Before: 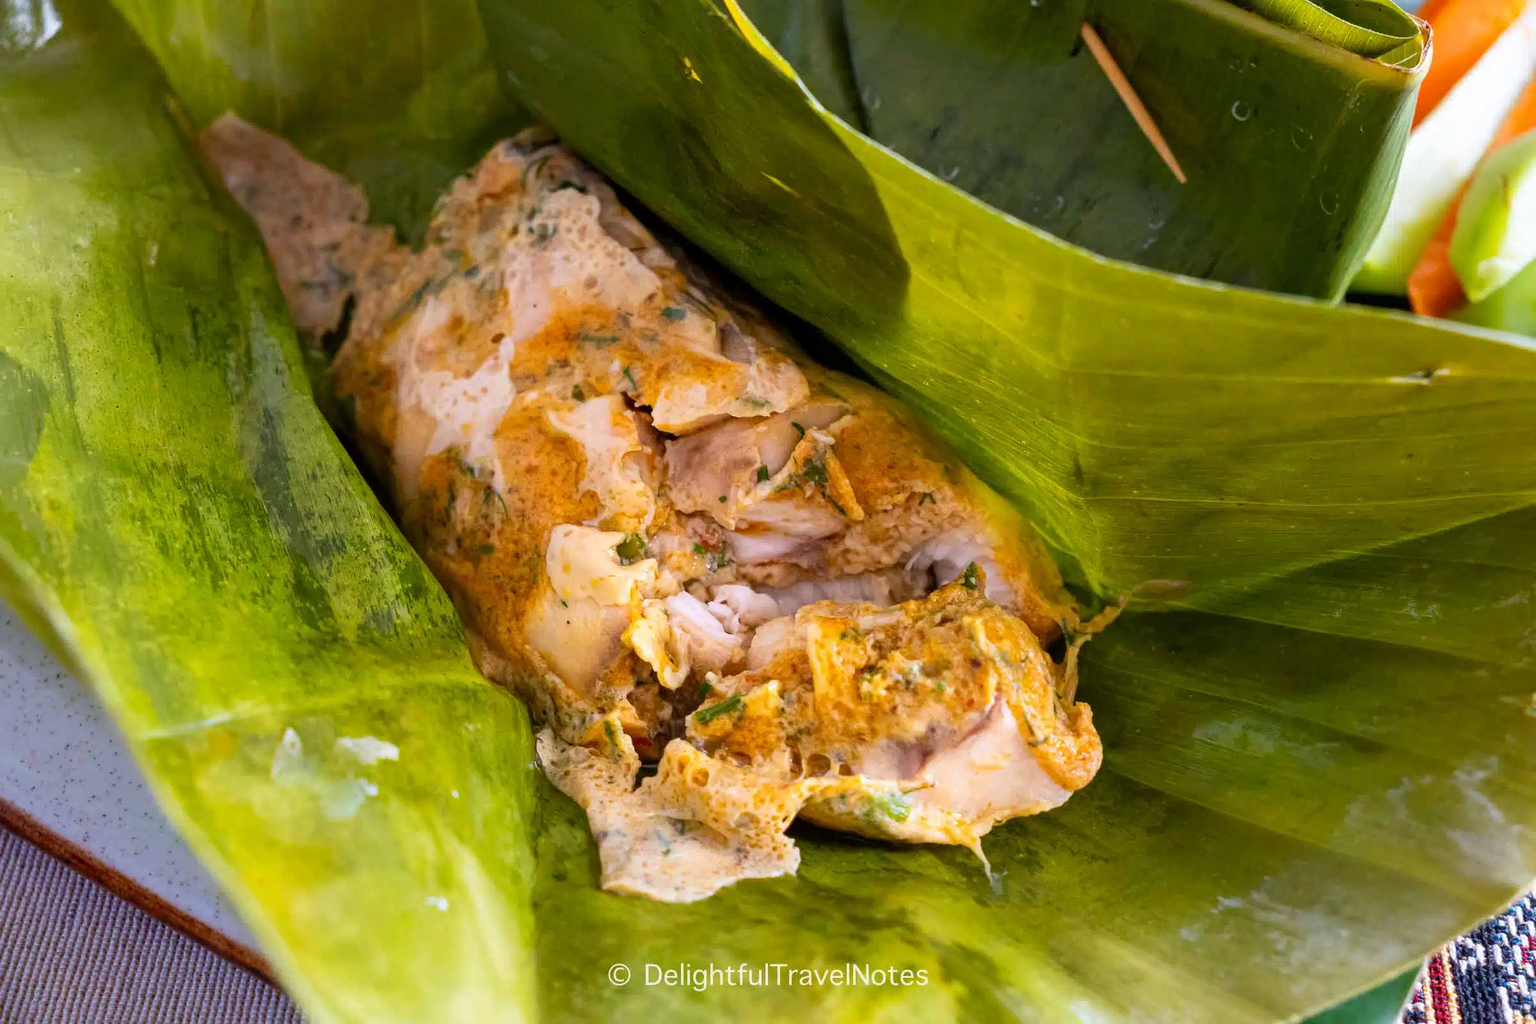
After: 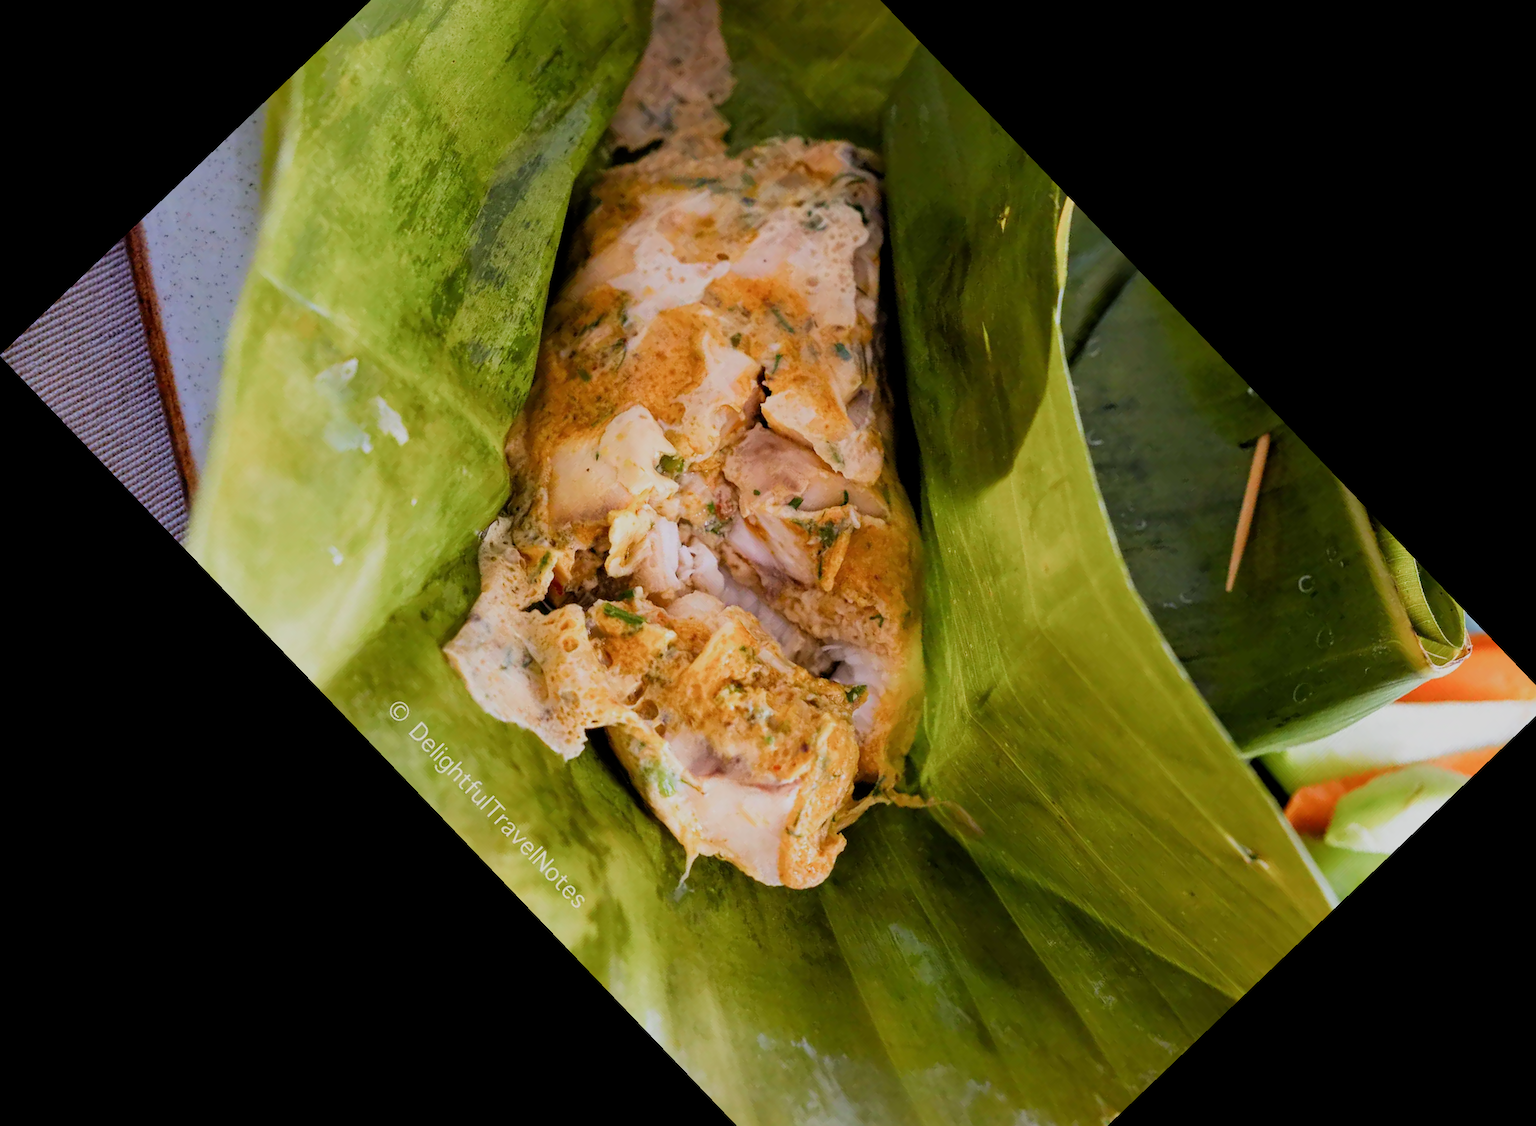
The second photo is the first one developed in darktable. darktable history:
filmic rgb: middle gray luminance 18.42%, black relative exposure -11.25 EV, white relative exposure 3.75 EV, threshold 6 EV, target black luminance 0%, hardness 5.87, latitude 57.4%, contrast 0.963, shadows ↔ highlights balance 49.98%, add noise in highlights 0, preserve chrominance luminance Y, color science v3 (2019), use custom middle-gray values true, iterations of high-quality reconstruction 0, contrast in highlights soft, enable highlight reconstruction true
crop and rotate: angle -46.26°, top 16.234%, right 0.912%, bottom 11.704%
